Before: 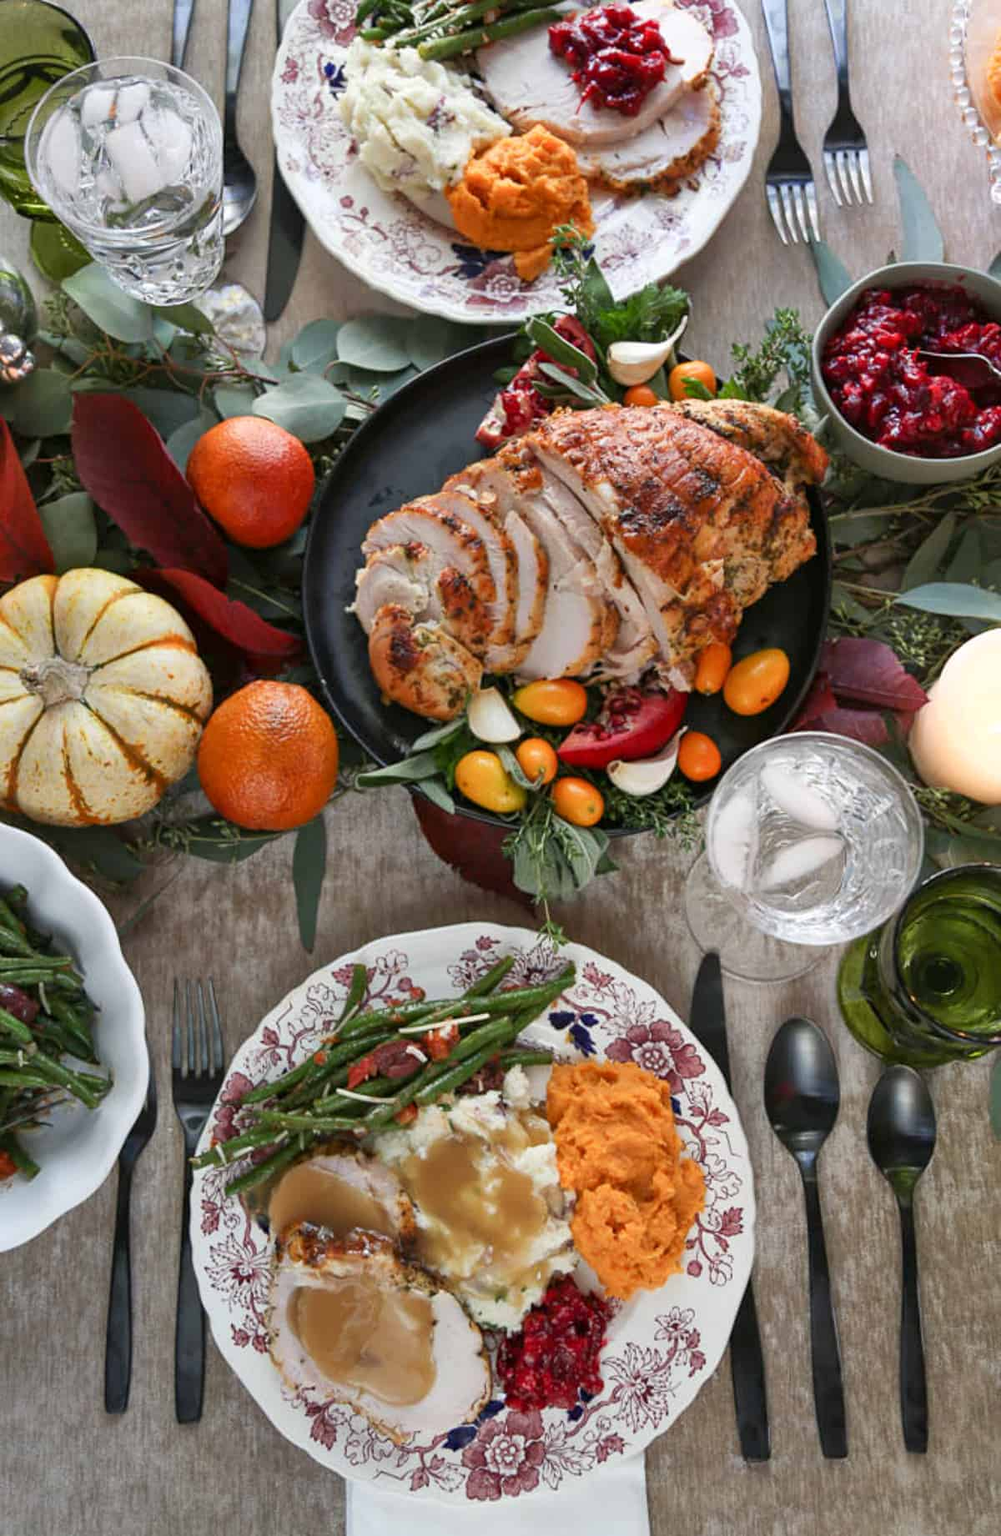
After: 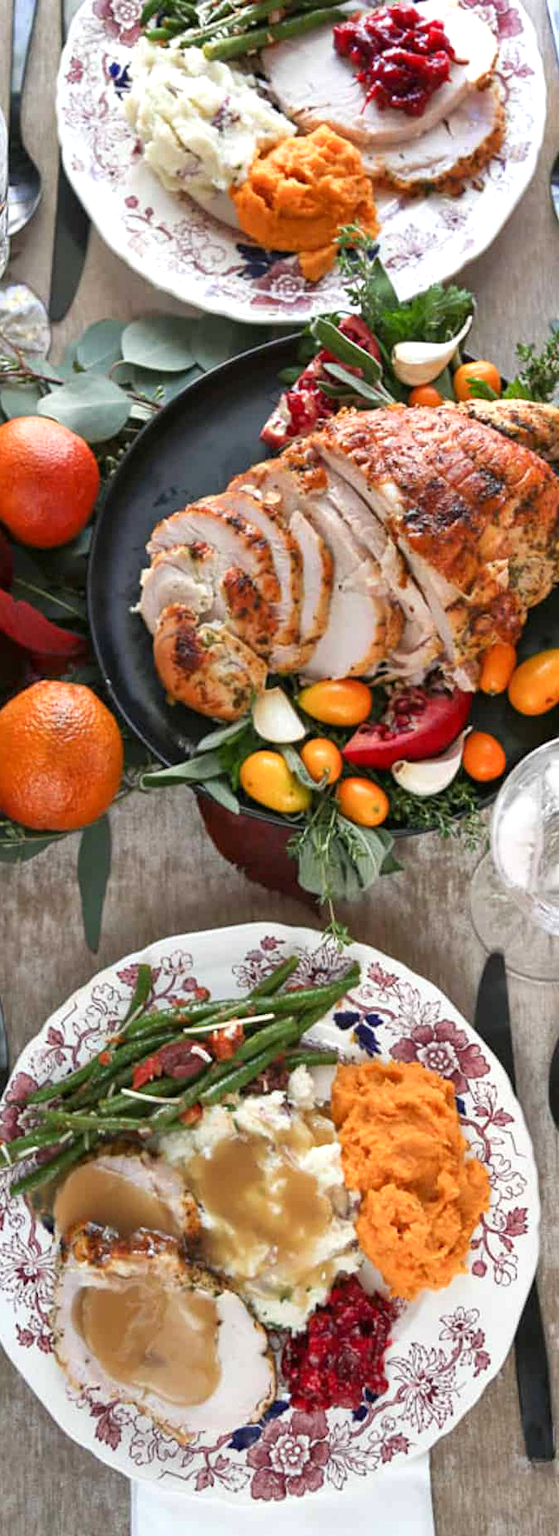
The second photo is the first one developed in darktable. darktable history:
crop: left 21.531%, right 22.552%
exposure: exposure 0.378 EV, compensate exposure bias true, compensate highlight preservation false
